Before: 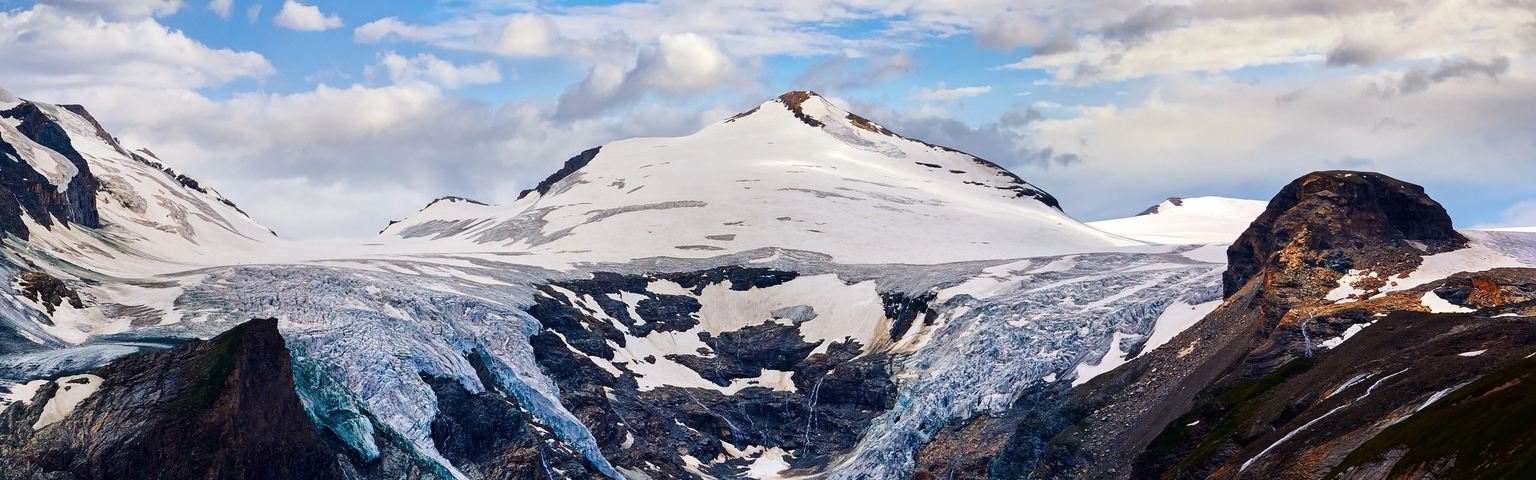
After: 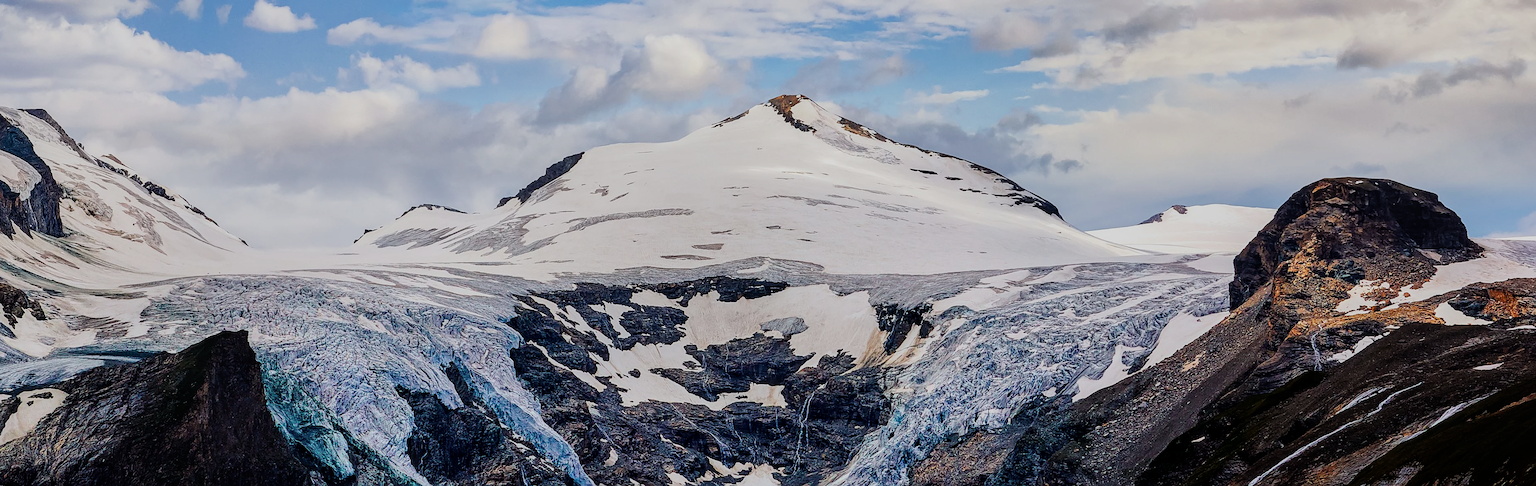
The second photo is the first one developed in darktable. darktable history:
crop and rotate: left 2.536%, right 1.107%, bottom 2.246%
local contrast: on, module defaults
sharpen: on, module defaults
filmic rgb: black relative exposure -7.65 EV, white relative exposure 4.56 EV, hardness 3.61
